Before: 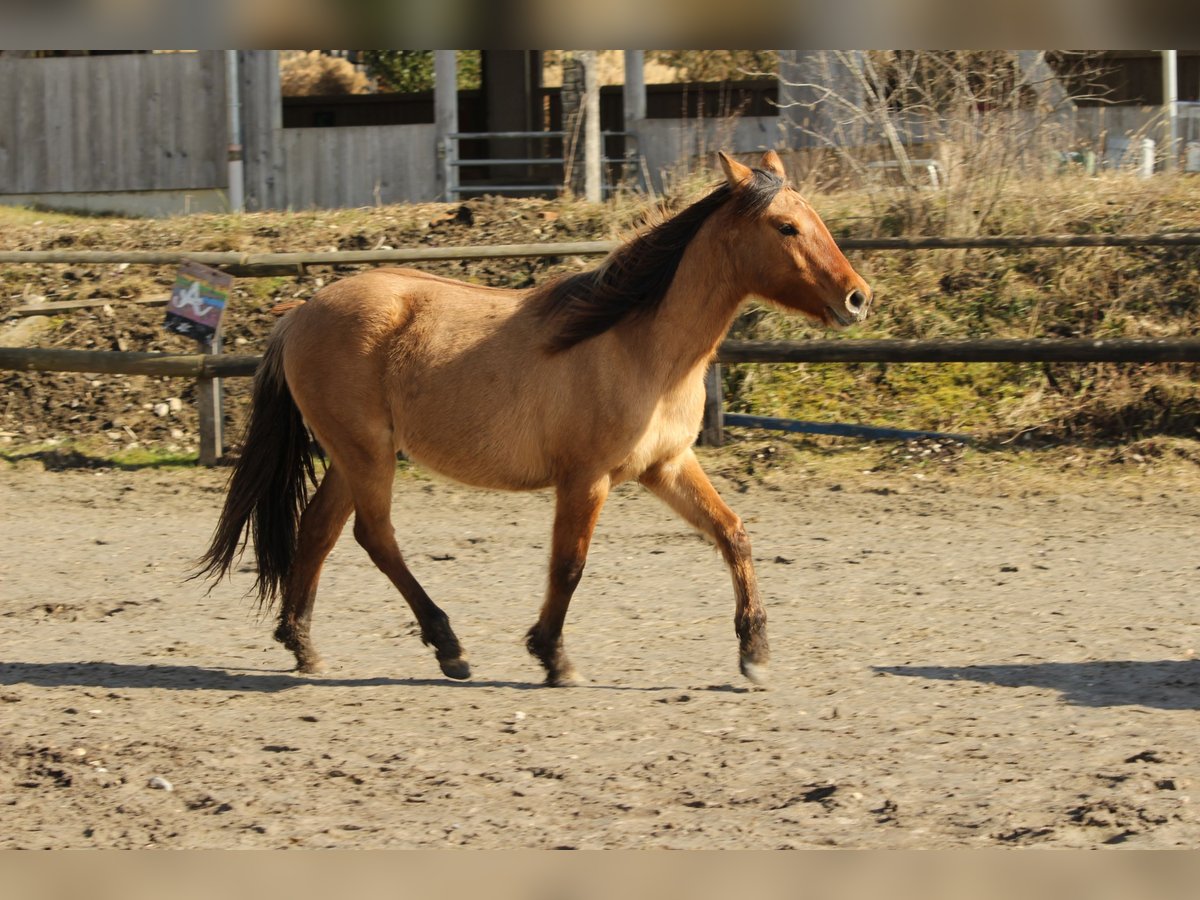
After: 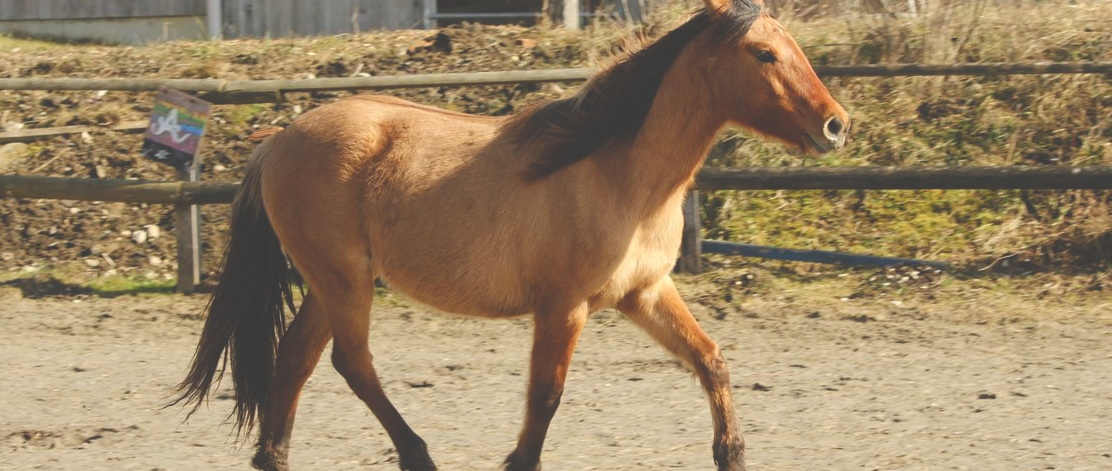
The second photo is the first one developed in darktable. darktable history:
color balance rgb: perceptual saturation grading › global saturation 20%, perceptual saturation grading › highlights -25.38%, perceptual saturation grading › shadows 24.195%
crop: left 1.834%, top 19.271%, right 5.452%, bottom 28.346%
exposure: black level correction -0.039, exposure 0.062 EV, compensate highlight preservation false
